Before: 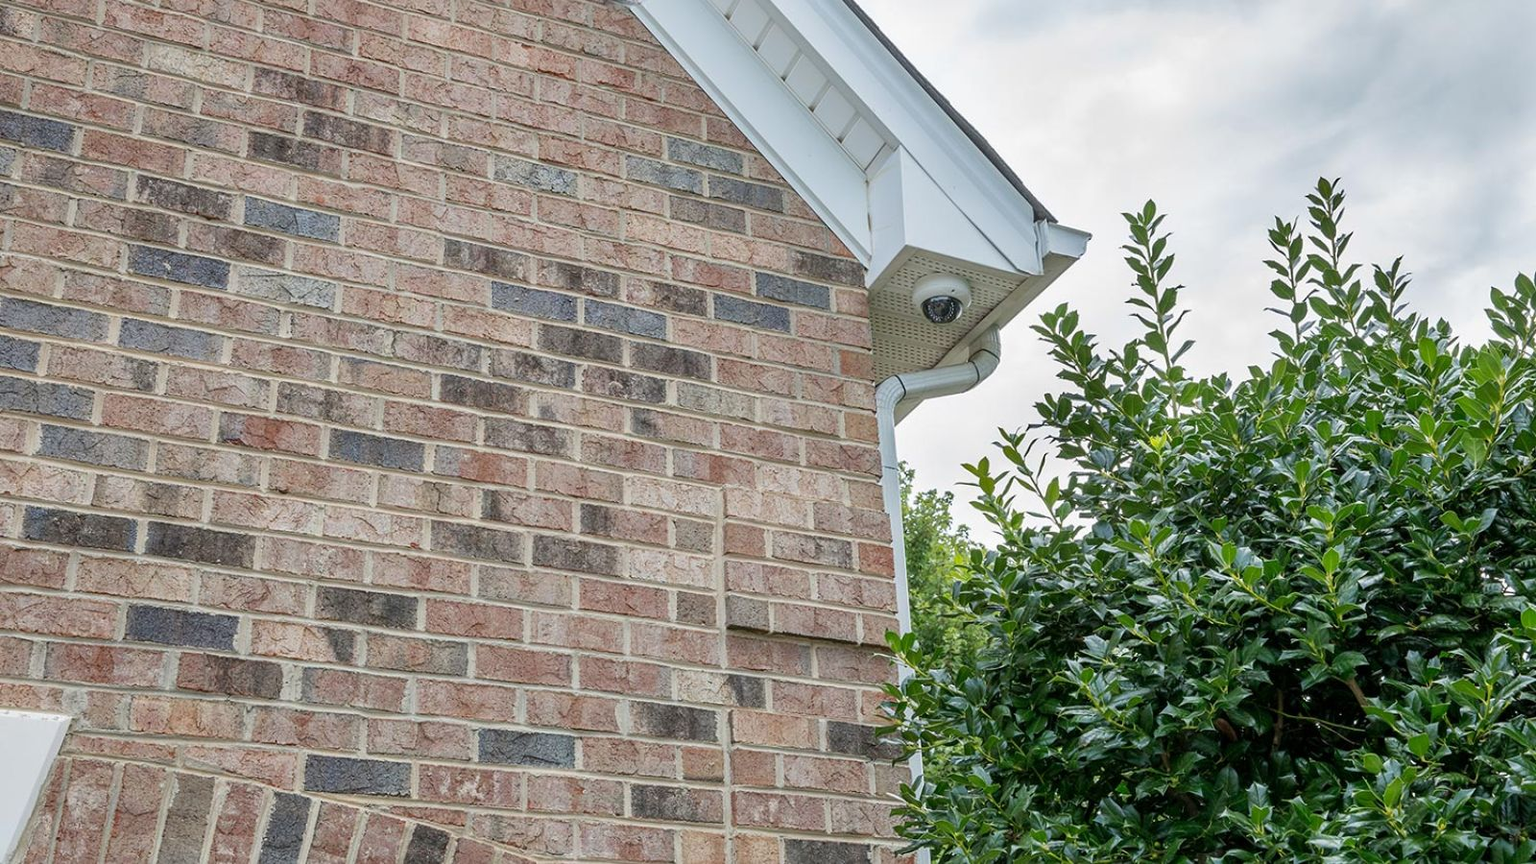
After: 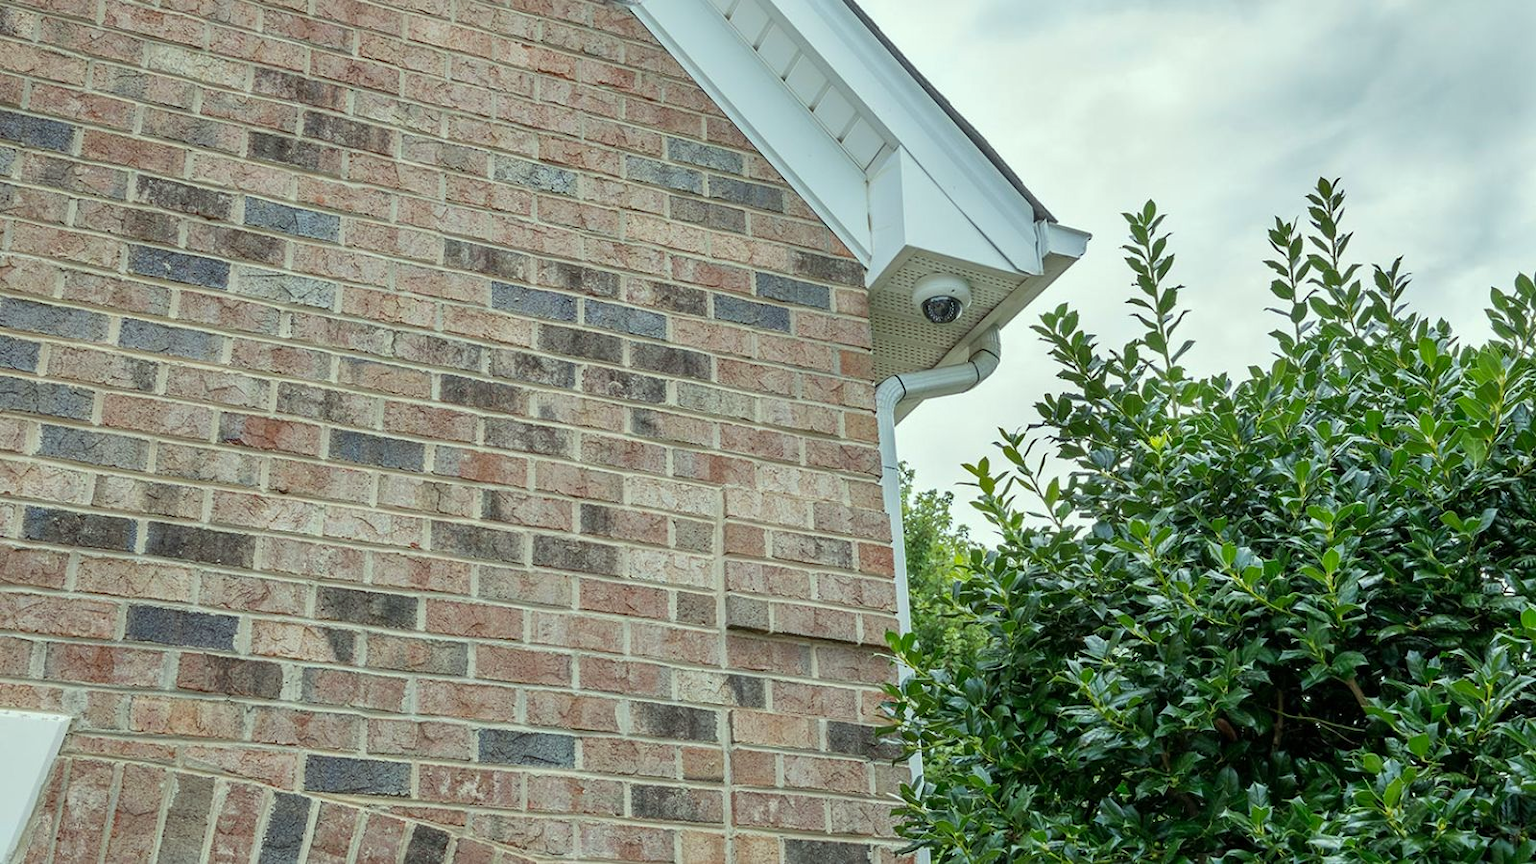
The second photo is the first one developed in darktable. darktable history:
color correction: highlights a* -8.11, highlights b* 3.64
